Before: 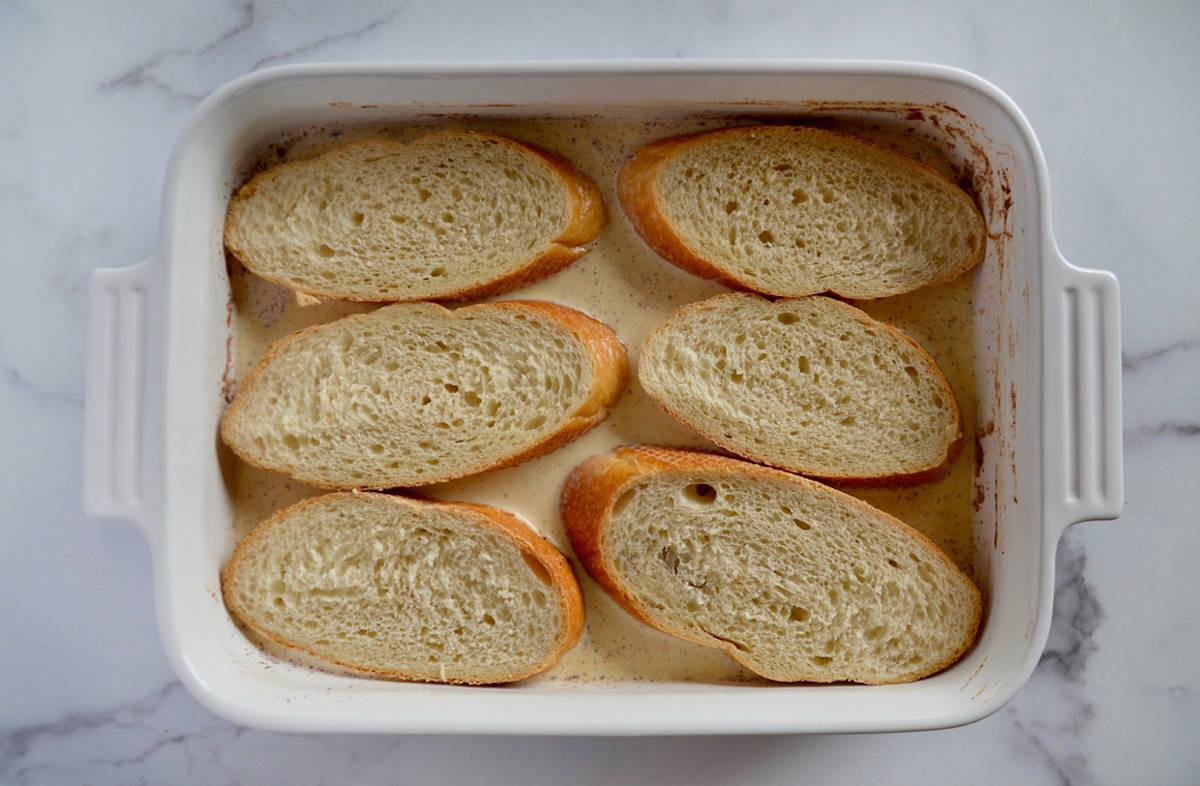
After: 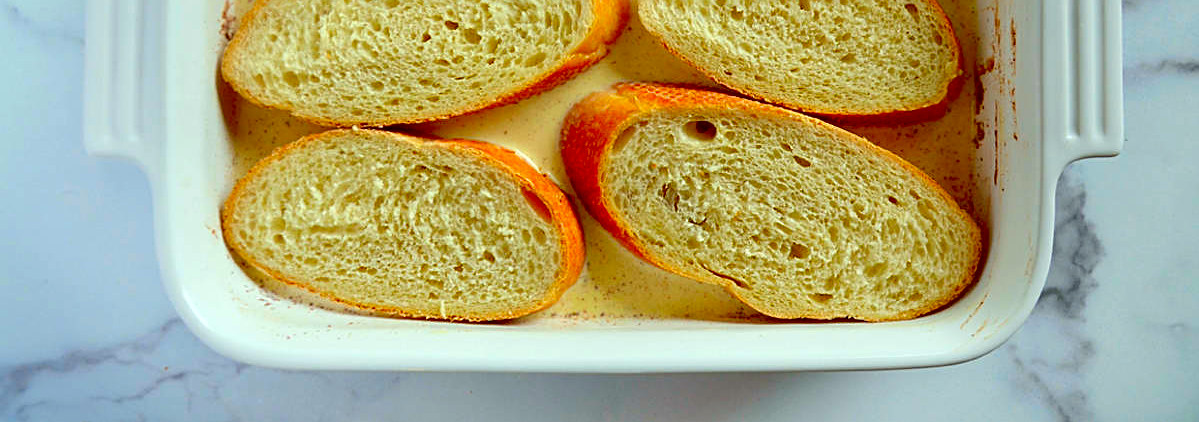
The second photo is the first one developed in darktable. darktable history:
crop and rotate: top 46.225%, right 0.015%
color correction: highlights a* -7.41, highlights b* 1.31, shadows a* -3.48, saturation 1.37
exposure: black level correction 0.004, exposure 0.413 EV, compensate exposure bias true, compensate highlight preservation false
contrast brightness saturation: saturation 0.184
sharpen: on, module defaults
